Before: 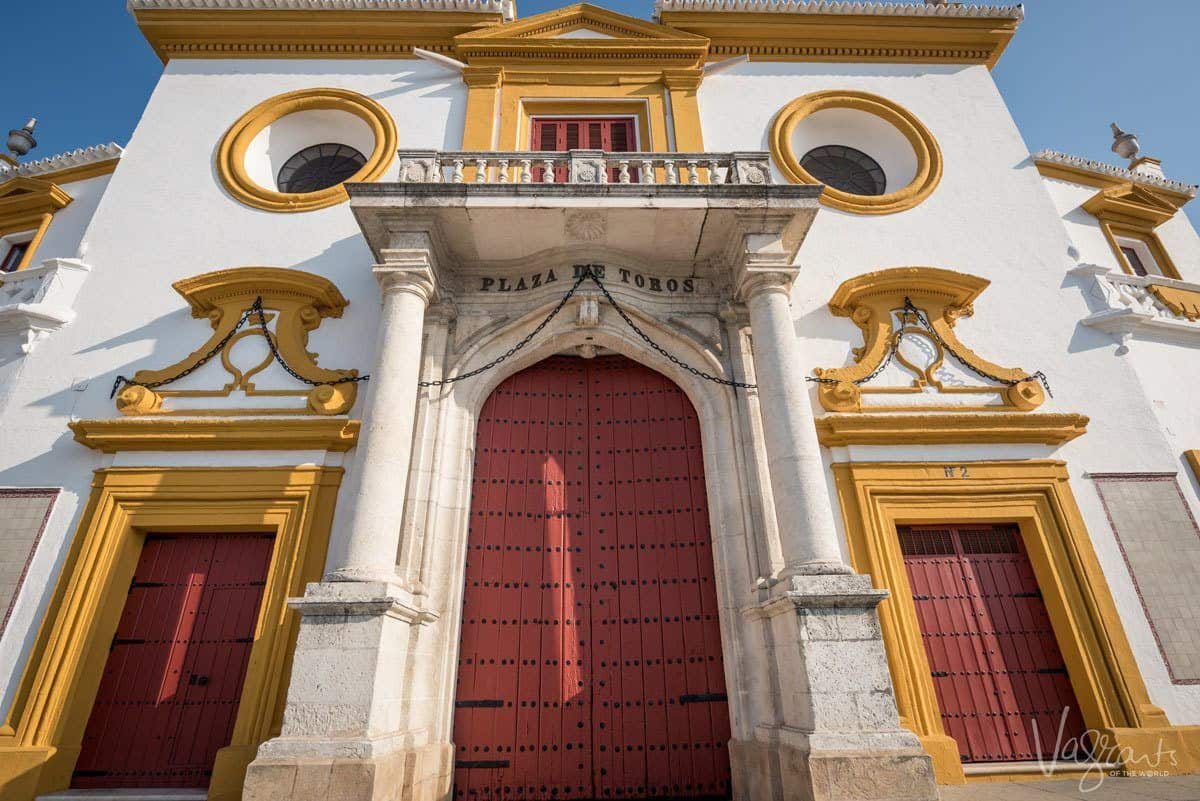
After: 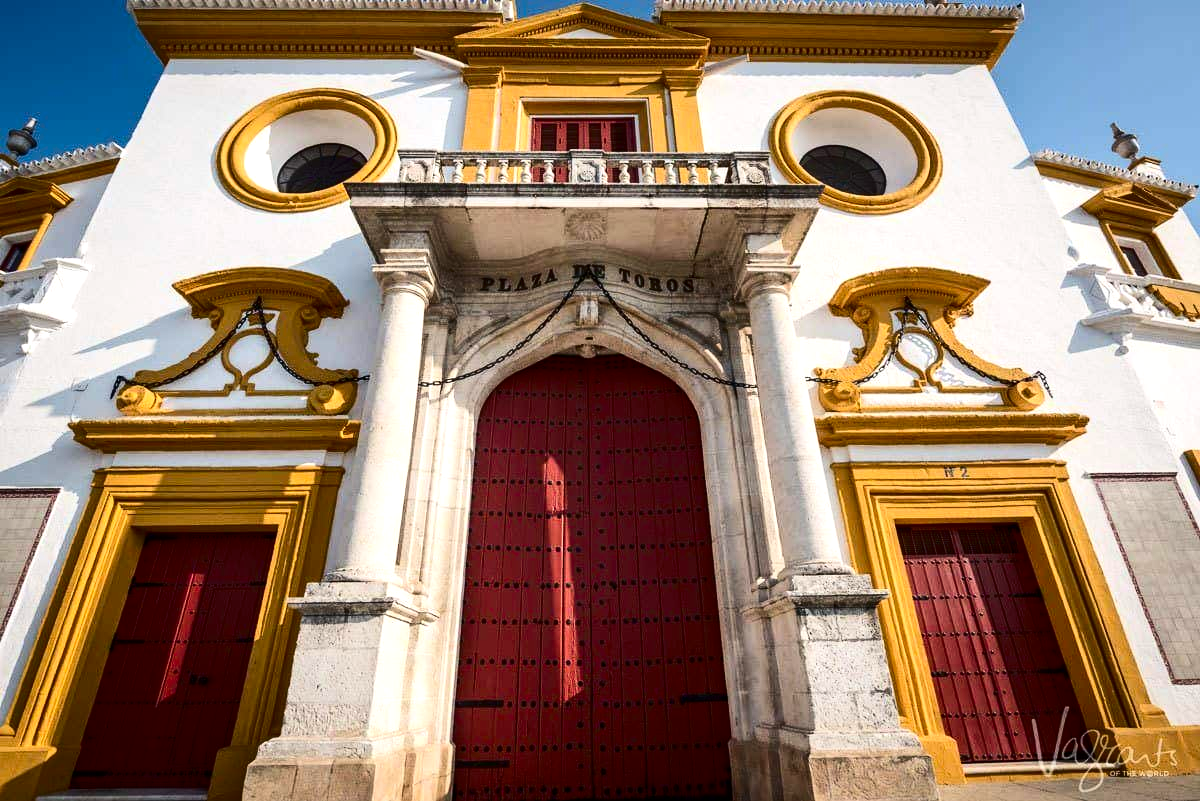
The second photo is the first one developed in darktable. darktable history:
tone equalizer: -8 EV -0.417 EV, -7 EV -0.389 EV, -6 EV -0.333 EV, -5 EV -0.222 EV, -3 EV 0.222 EV, -2 EV 0.333 EV, -1 EV 0.389 EV, +0 EV 0.417 EV, edges refinement/feathering 500, mask exposure compensation -1.57 EV, preserve details no
contrast brightness saturation: contrast 0.19, brightness -0.11, saturation 0.21
